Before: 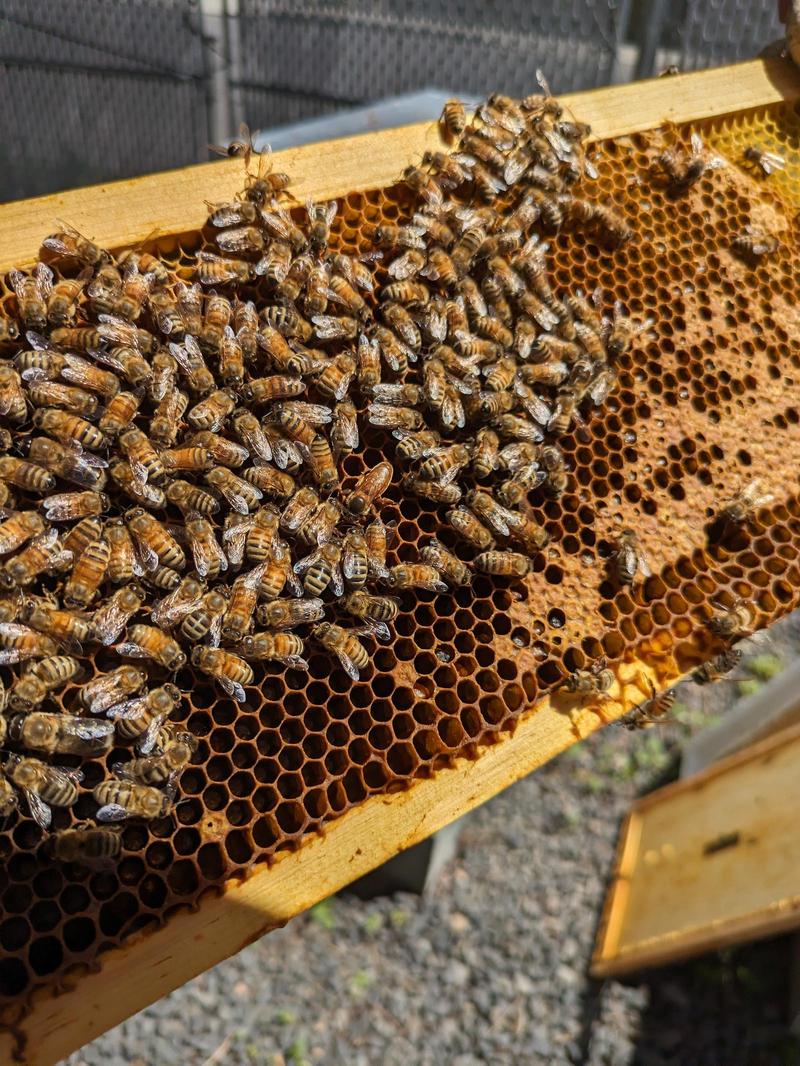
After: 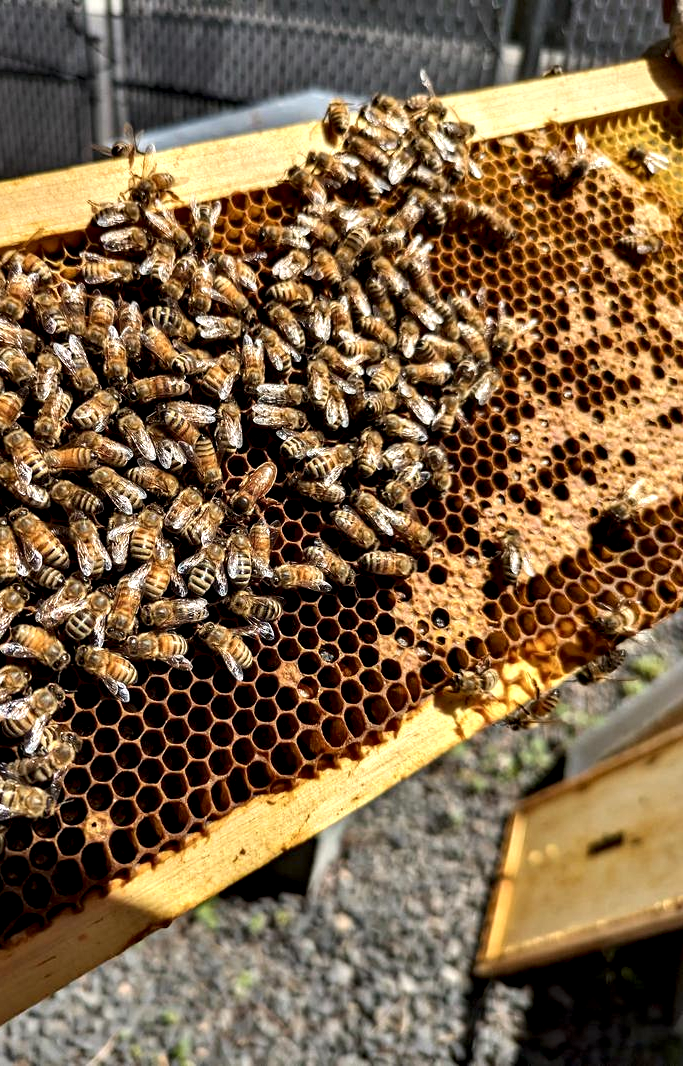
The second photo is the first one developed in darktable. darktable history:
crop and rotate: left 14.584%
contrast equalizer: octaves 7, y [[0.609, 0.611, 0.615, 0.613, 0.607, 0.603], [0.504, 0.498, 0.496, 0.499, 0.506, 0.516], [0 ×6], [0 ×6], [0 ×6]]
